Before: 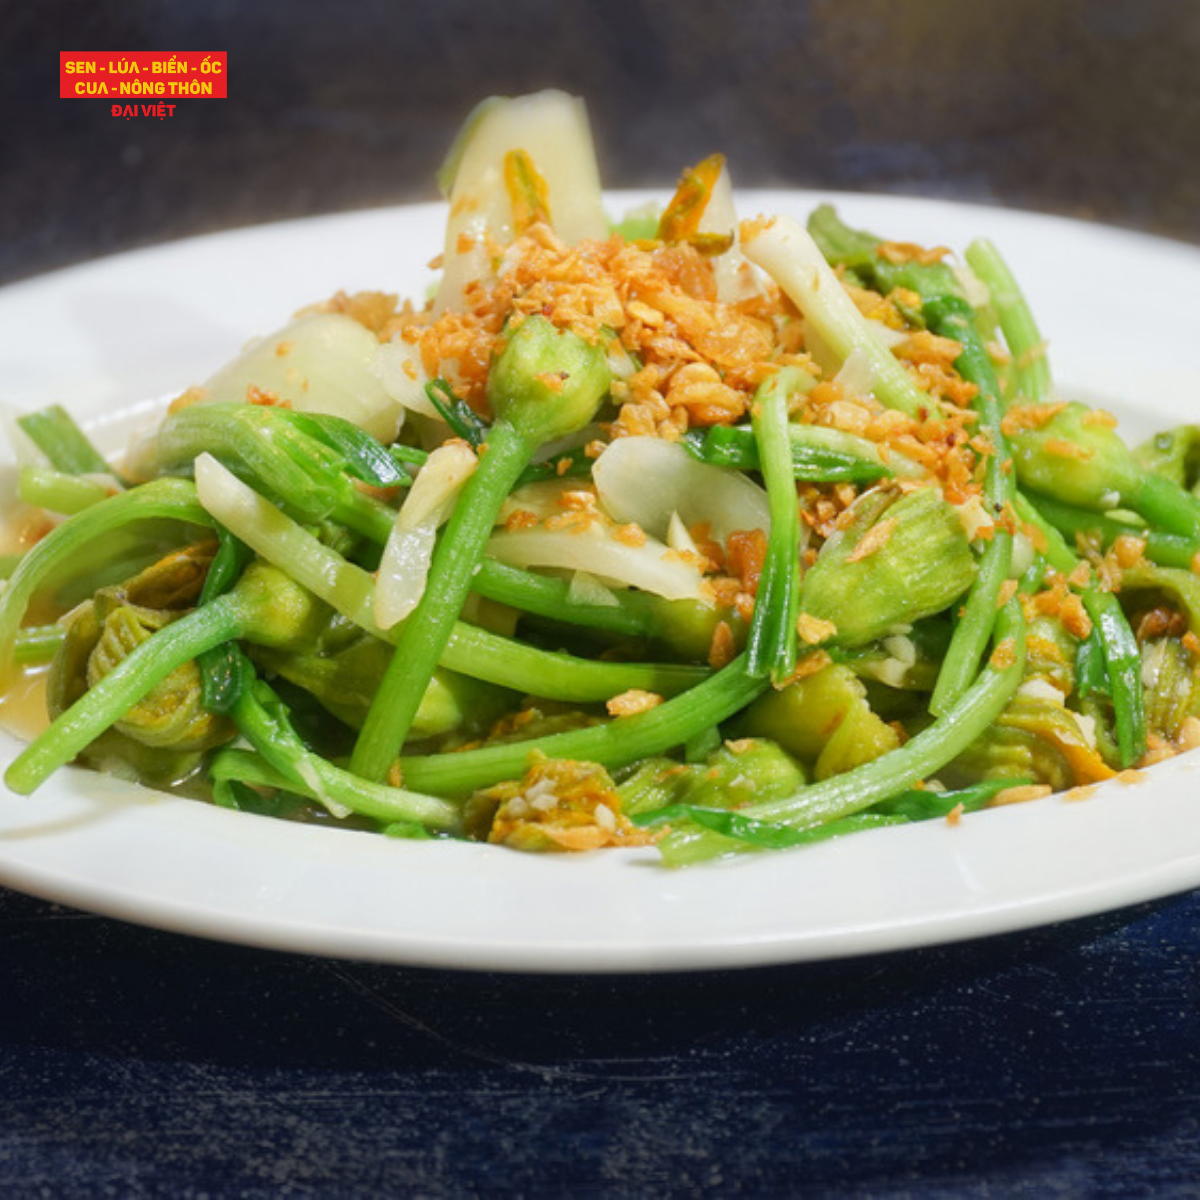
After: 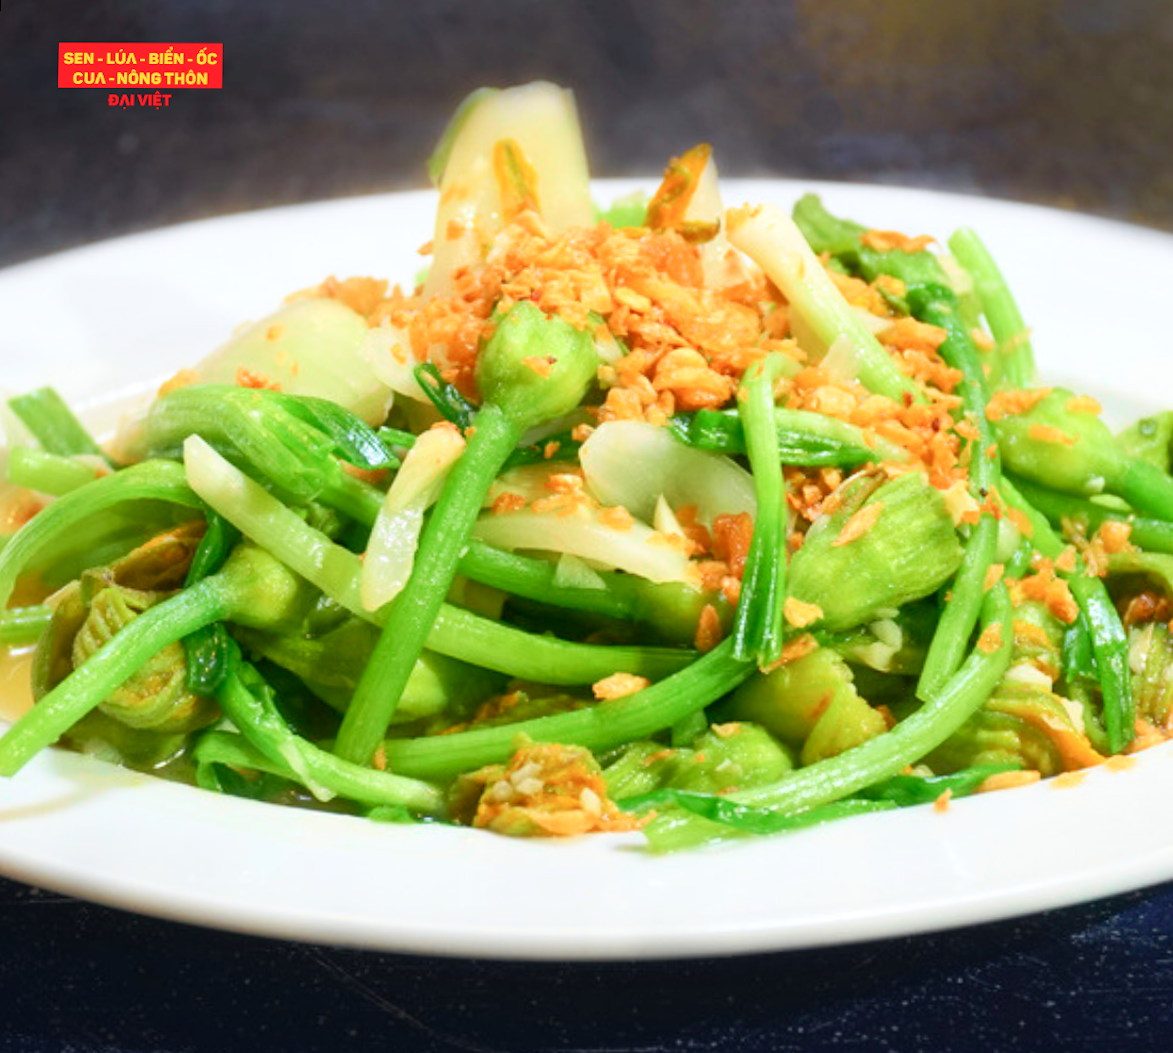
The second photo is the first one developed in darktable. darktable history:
crop and rotate: top 0%, bottom 11.49%
rotate and perspective: rotation 0.226°, lens shift (vertical) -0.042, crop left 0.023, crop right 0.982, crop top 0.006, crop bottom 0.994
tone curve: curves: ch0 [(0, 0) (0.051, 0.047) (0.102, 0.099) (0.232, 0.249) (0.462, 0.501) (0.698, 0.761) (0.908, 0.946) (1, 1)]; ch1 [(0, 0) (0.339, 0.298) (0.402, 0.363) (0.453, 0.413) (0.485, 0.469) (0.494, 0.493) (0.504, 0.501) (0.525, 0.533) (0.563, 0.591) (0.597, 0.631) (1, 1)]; ch2 [(0, 0) (0.48, 0.48) (0.504, 0.5) (0.539, 0.554) (0.59, 0.628) (0.642, 0.682) (0.824, 0.815) (1, 1)], color space Lab, independent channels, preserve colors none
exposure: exposure 0.2 EV, compensate highlight preservation false
